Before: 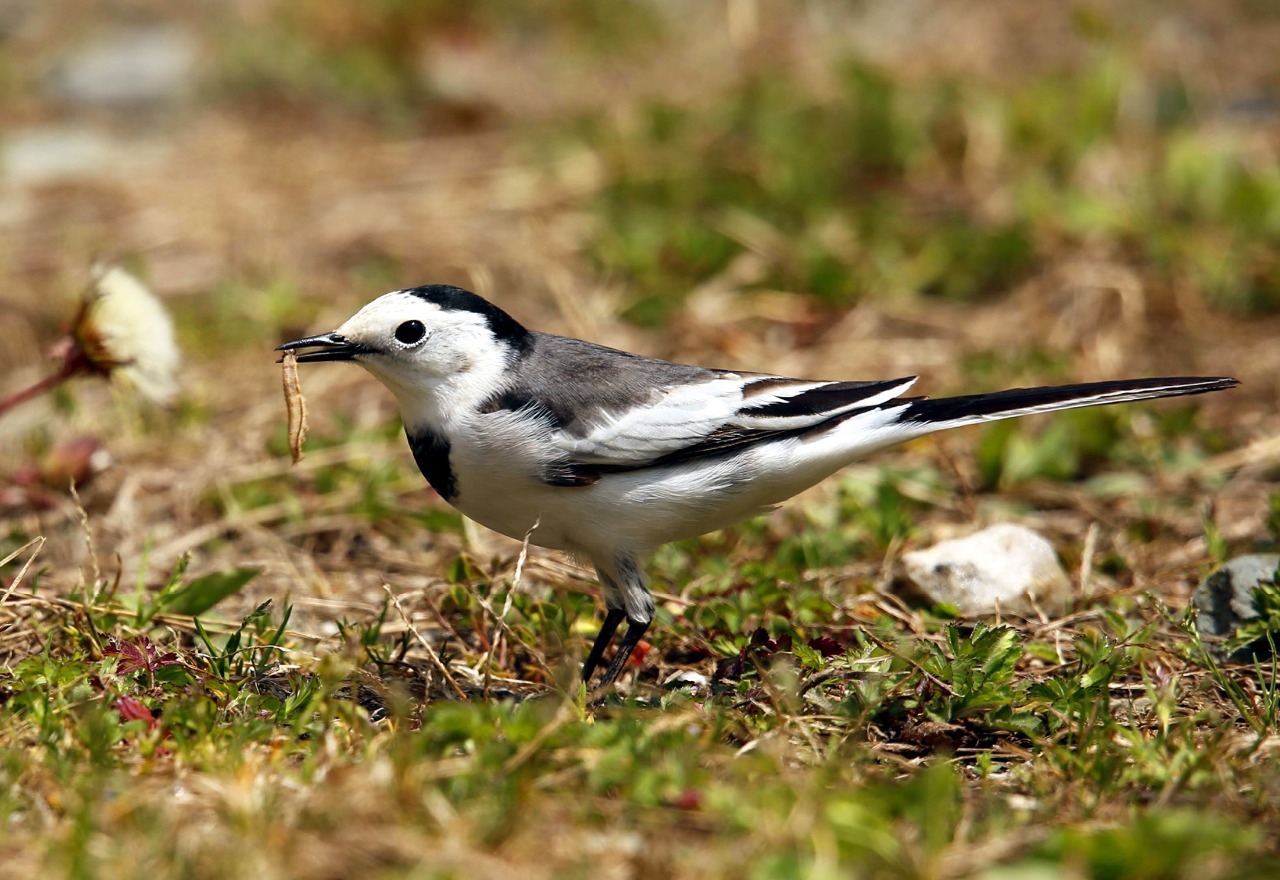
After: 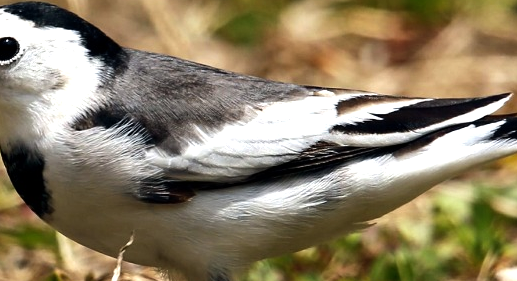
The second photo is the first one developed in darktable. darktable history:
tone equalizer: -8 EV -0.417 EV, -7 EV -0.389 EV, -6 EV -0.333 EV, -5 EV -0.222 EV, -3 EV 0.222 EV, -2 EV 0.333 EV, -1 EV 0.389 EV, +0 EV 0.417 EV, edges refinement/feathering 500, mask exposure compensation -1.57 EV, preserve details no
crop: left 31.751%, top 32.172%, right 27.8%, bottom 35.83%
